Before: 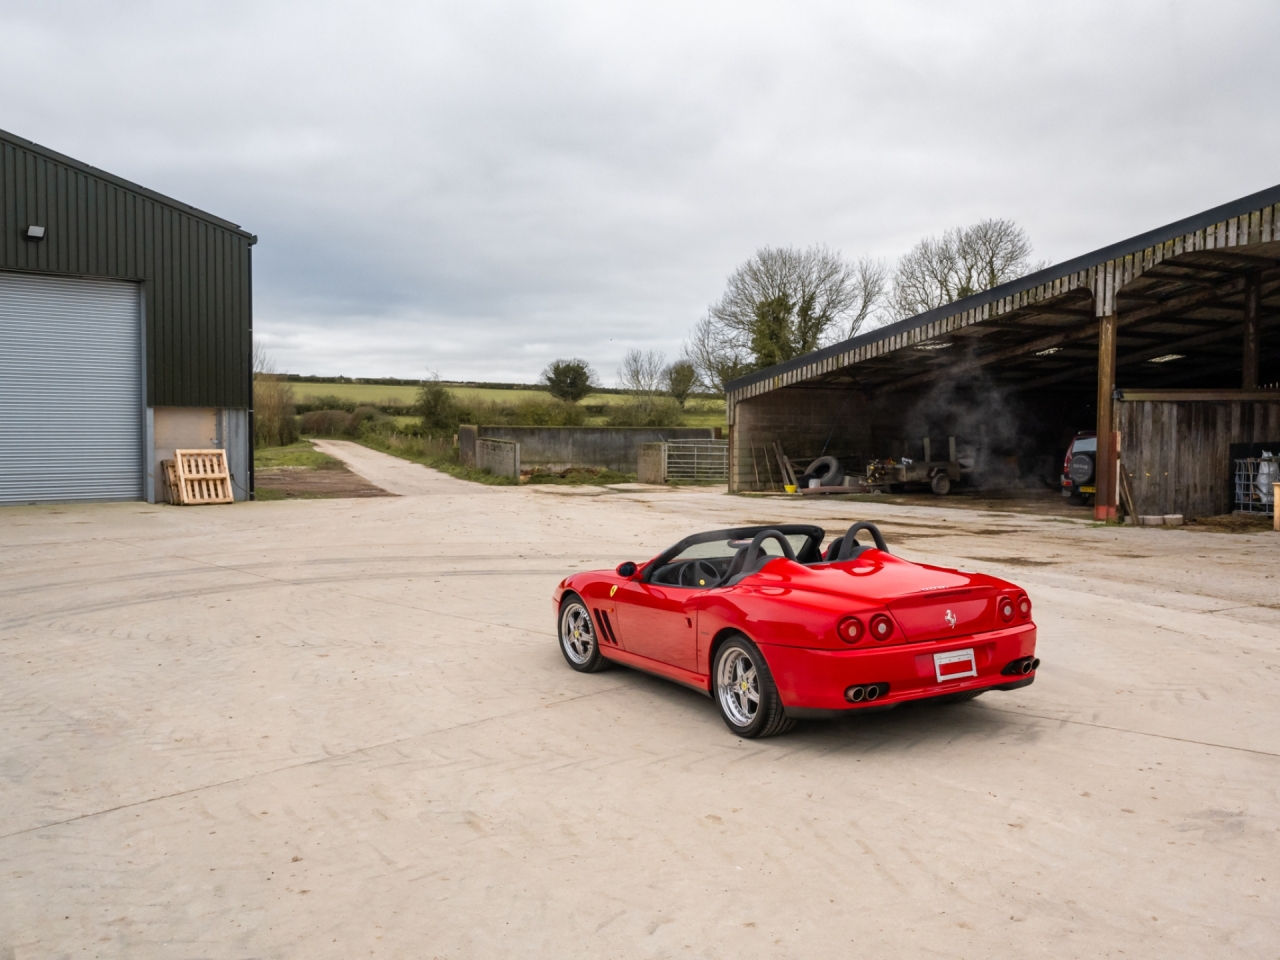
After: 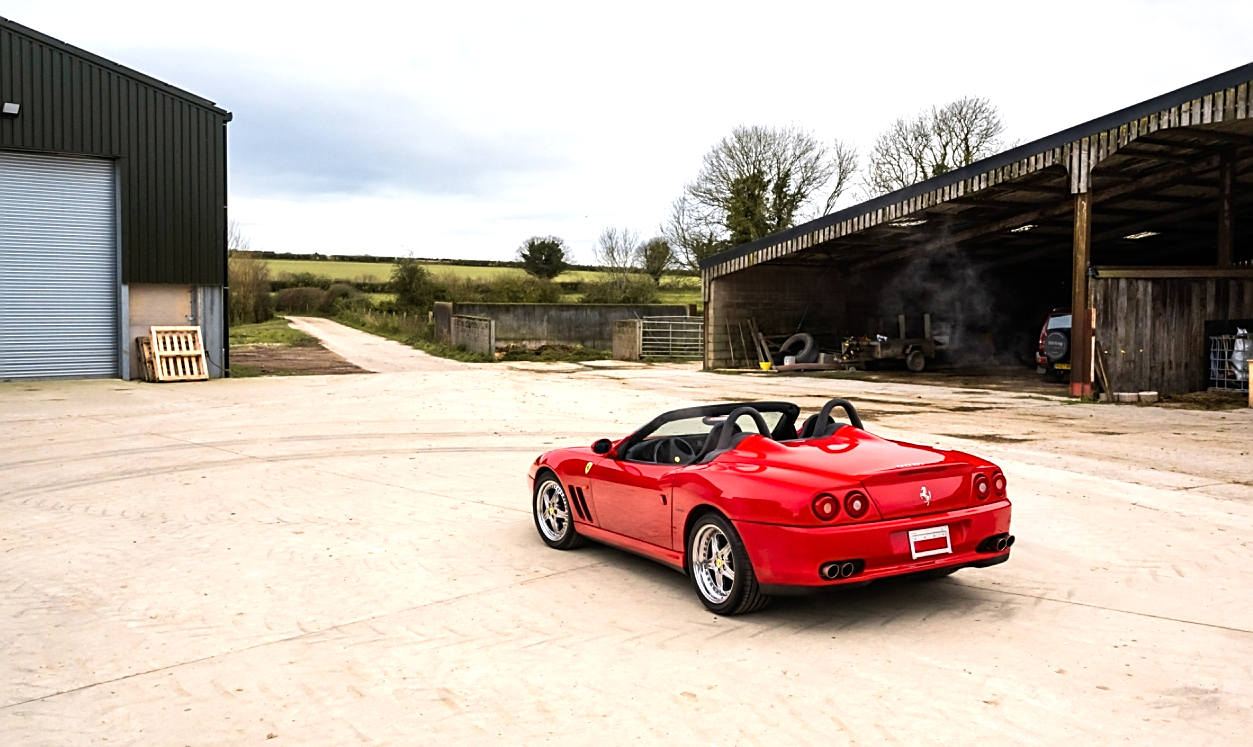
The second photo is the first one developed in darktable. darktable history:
velvia: on, module defaults
tone equalizer: -8 EV -0.782 EV, -7 EV -0.7 EV, -6 EV -0.619 EV, -5 EV -0.367 EV, -3 EV 0.401 EV, -2 EV 0.6 EV, -1 EV 0.675 EV, +0 EV 0.746 EV, edges refinement/feathering 500, mask exposure compensation -1.57 EV, preserve details no
crop and rotate: left 1.96%, top 12.853%, right 0.14%, bottom 9.268%
sharpen: on, module defaults
